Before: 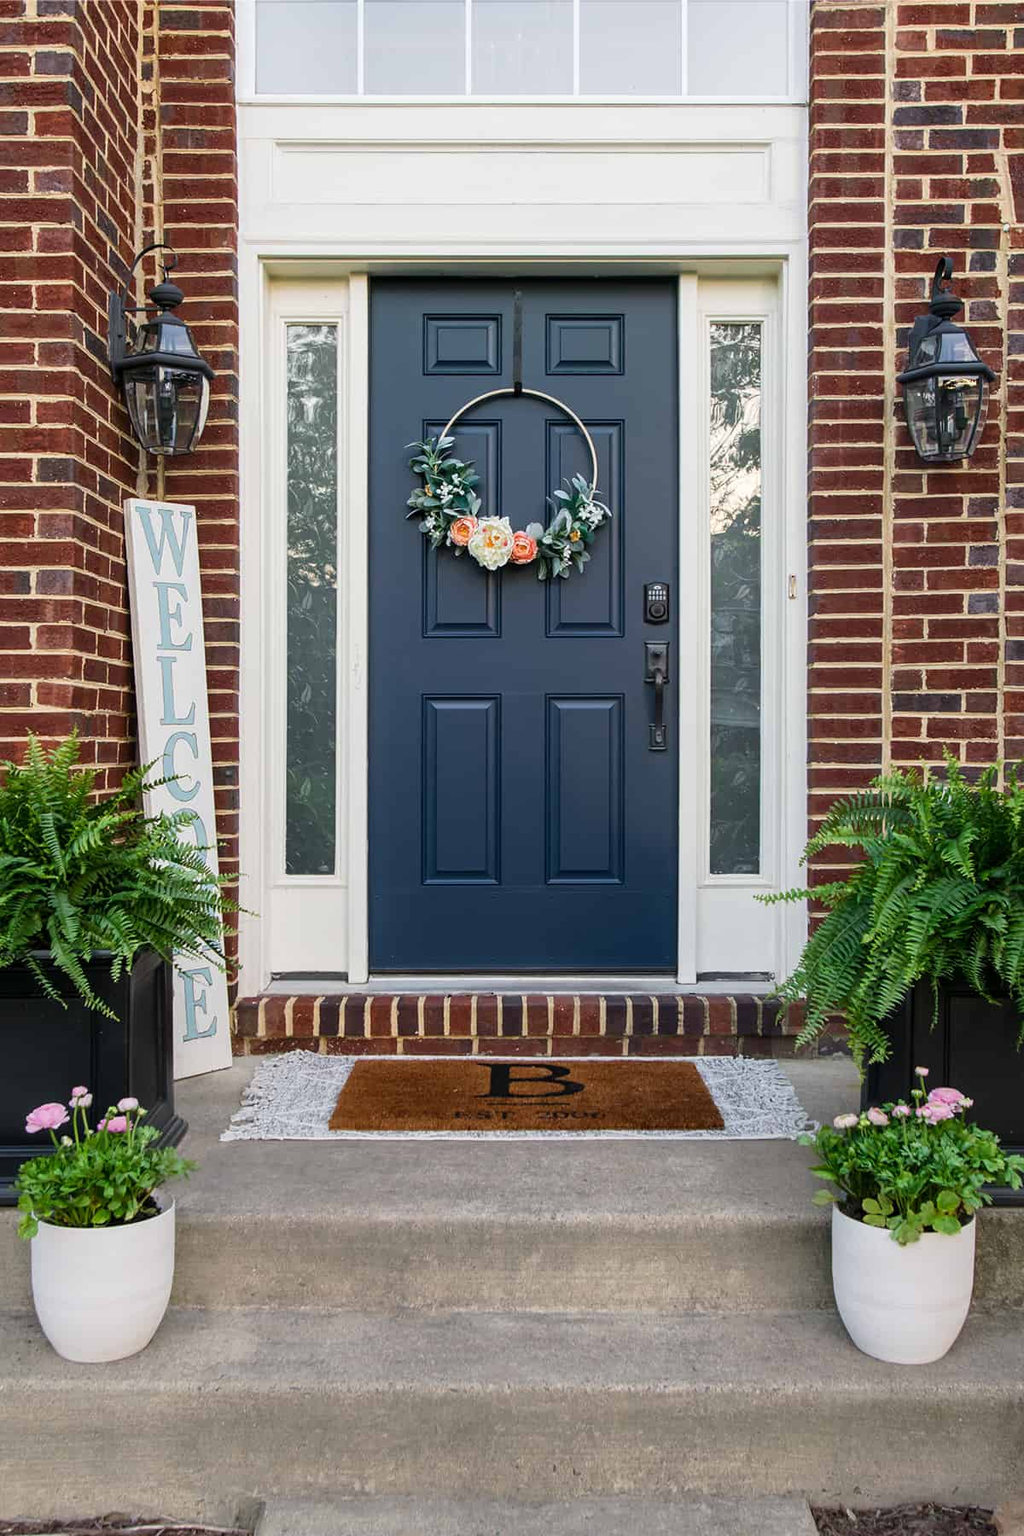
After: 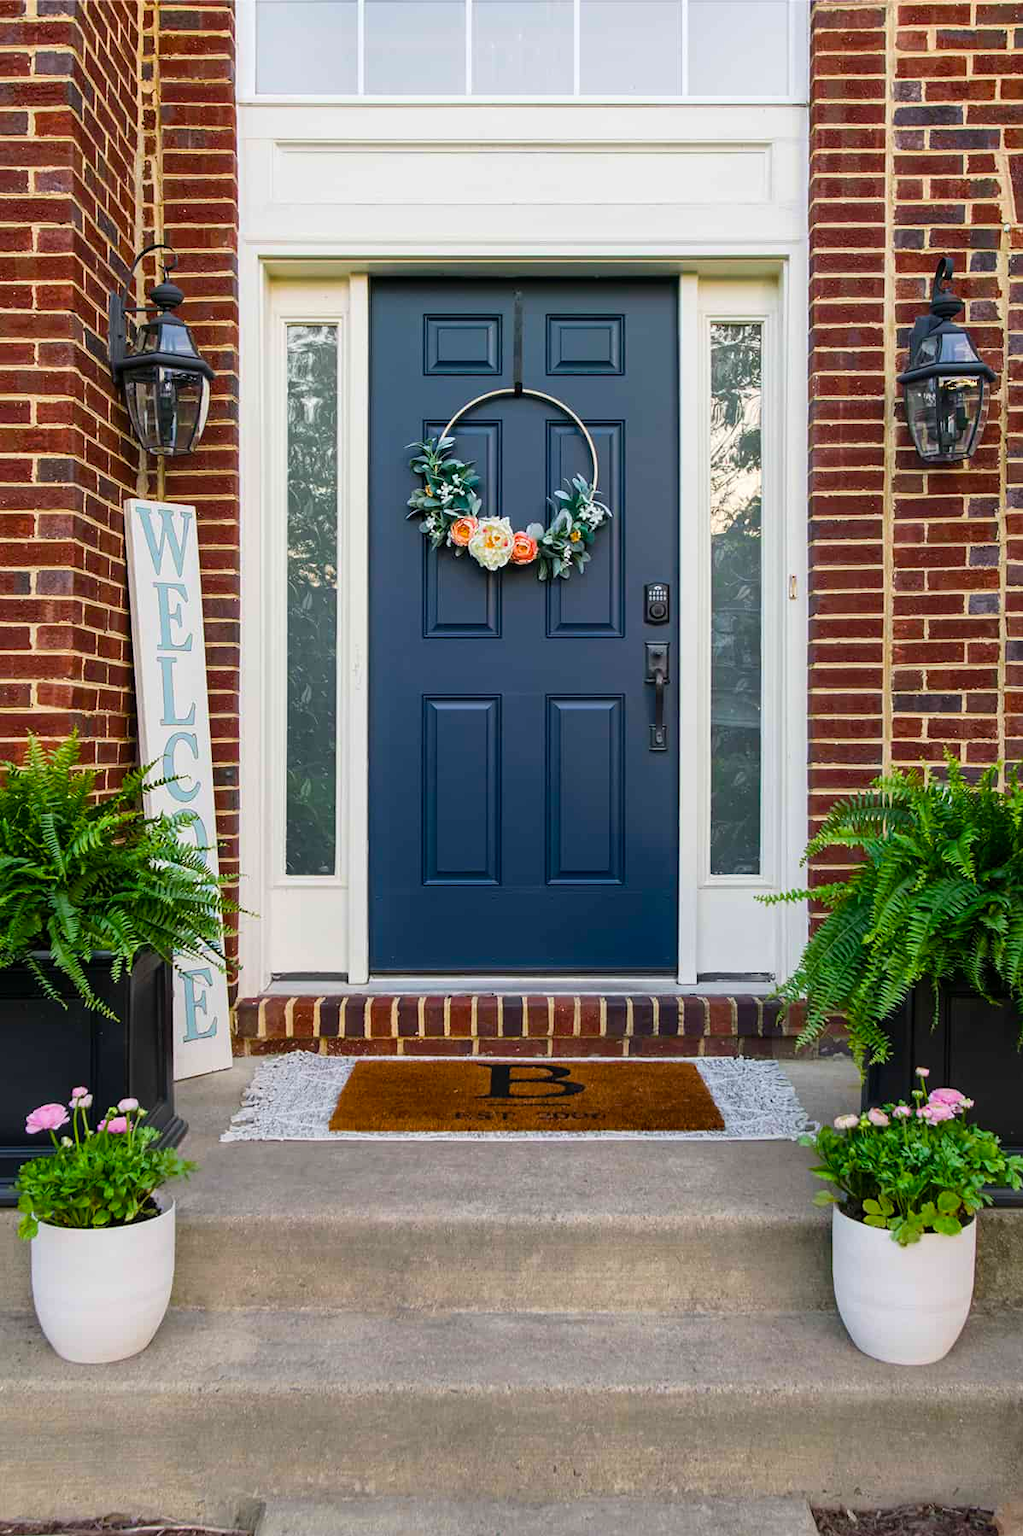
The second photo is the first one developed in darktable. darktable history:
color balance rgb: perceptual saturation grading › global saturation 30%, global vibrance 20%
